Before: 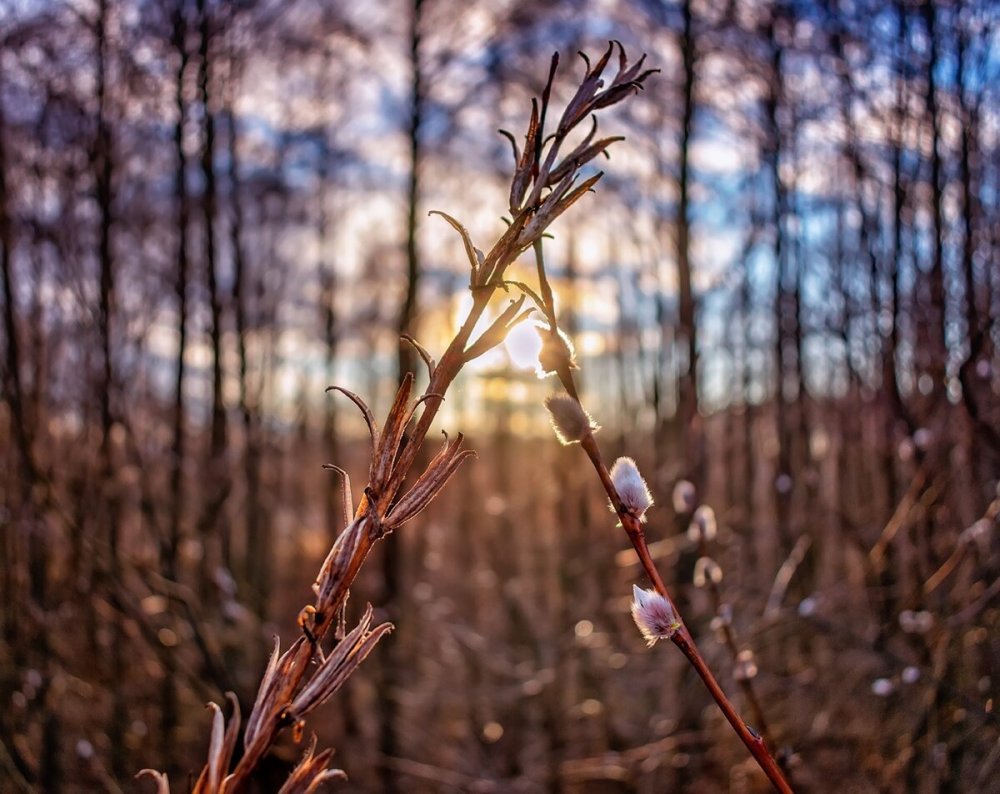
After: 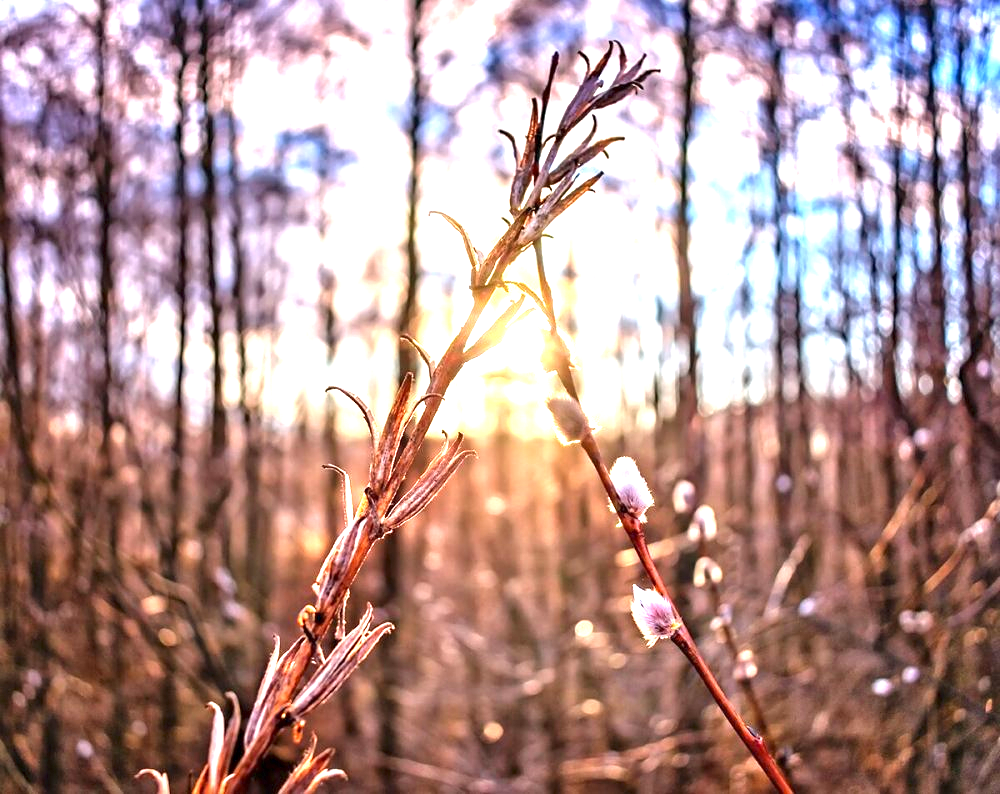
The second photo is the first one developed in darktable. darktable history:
exposure: black level correction 0, exposure 1.975 EV, compensate exposure bias true, compensate highlight preservation false
contrast equalizer: y [[0.5, 0.504, 0.515, 0.527, 0.535, 0.534], [0.5 ×6], [0.491, 0.387, 0.179, 0.068, 0.068, 0.068], [0 ×5, 0.023], [0 ×6]]
